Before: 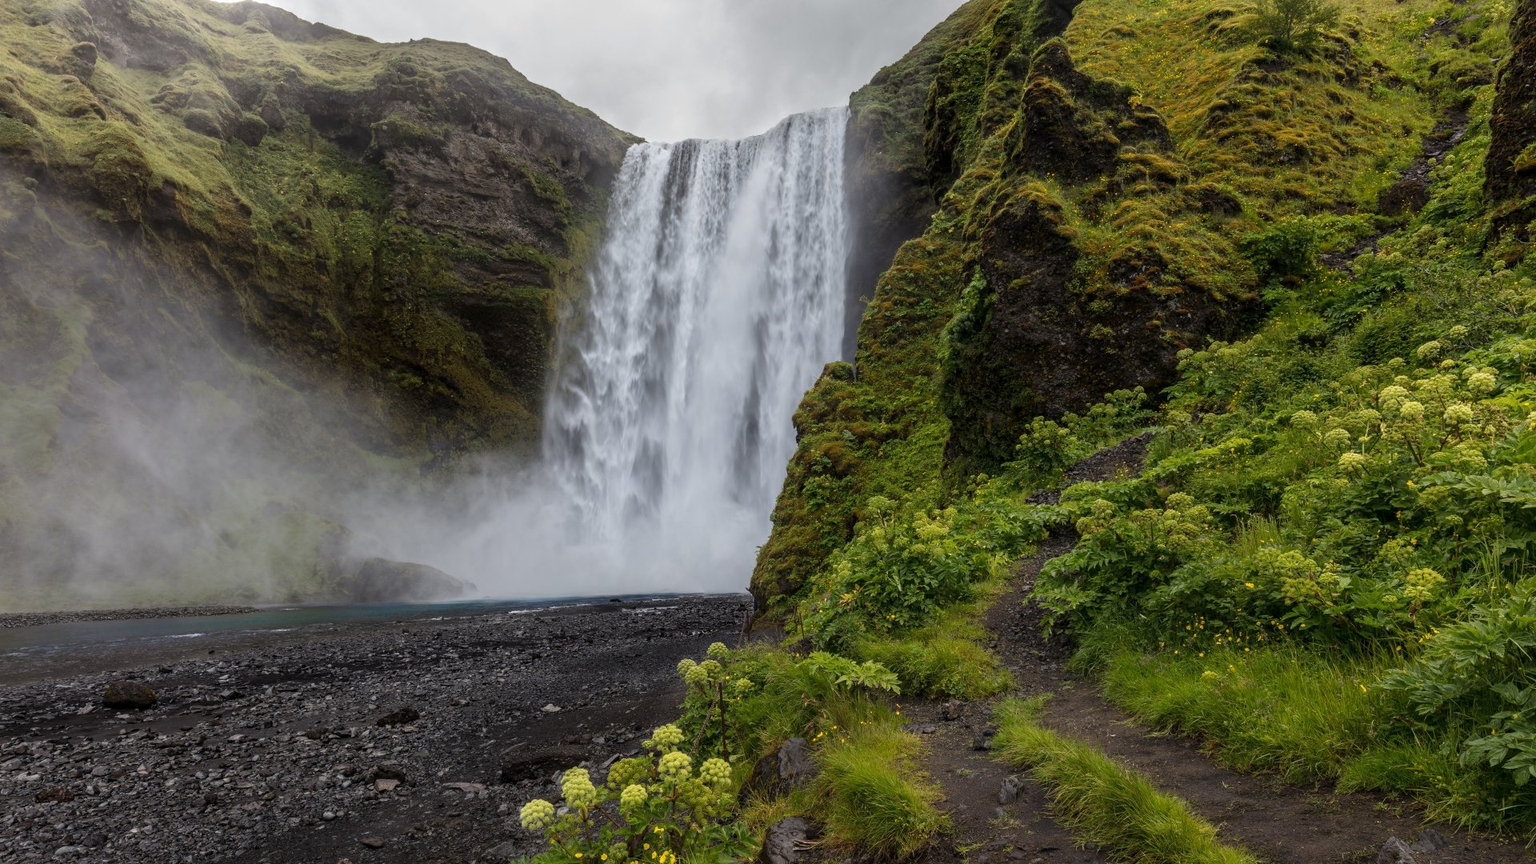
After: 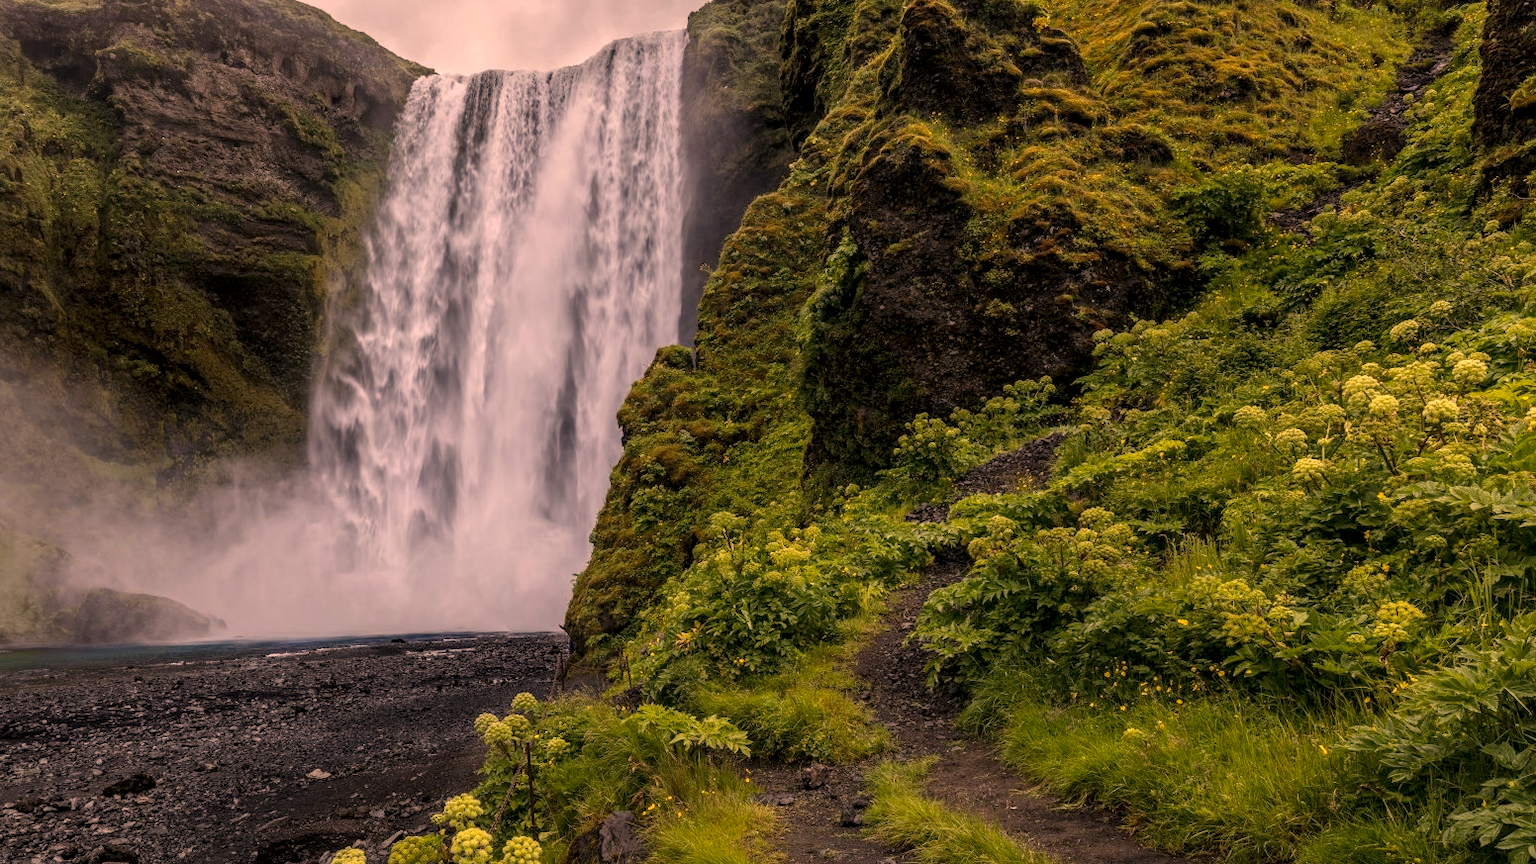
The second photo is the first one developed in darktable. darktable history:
crop: left 19.159%, top 9.58%, bottom 9.58%
tone equalizer: on, module defaults
haze removal: compatibility mode true, adaptive false
local contrast: on, module defaults
contrast brightness saturation: saturation -0.05
color correction: highlights a* 21.16, highlights b* 19.61
bloom: size 9%, threshold 100%, strength 7%
